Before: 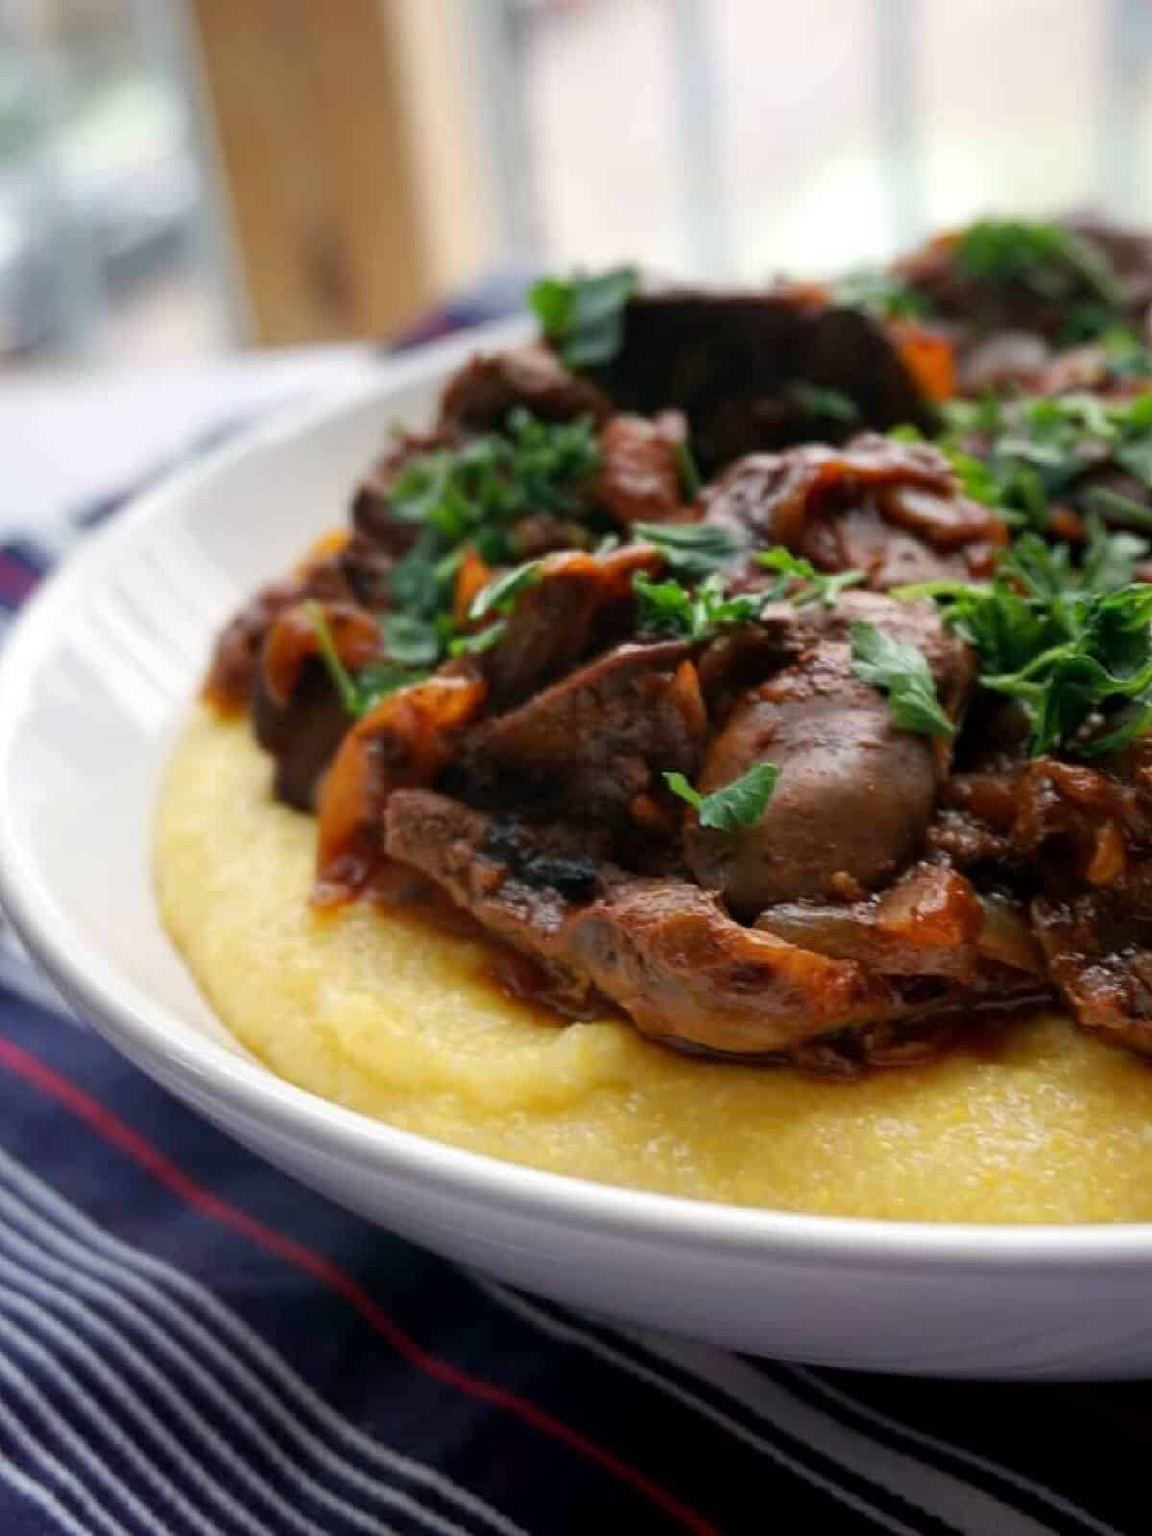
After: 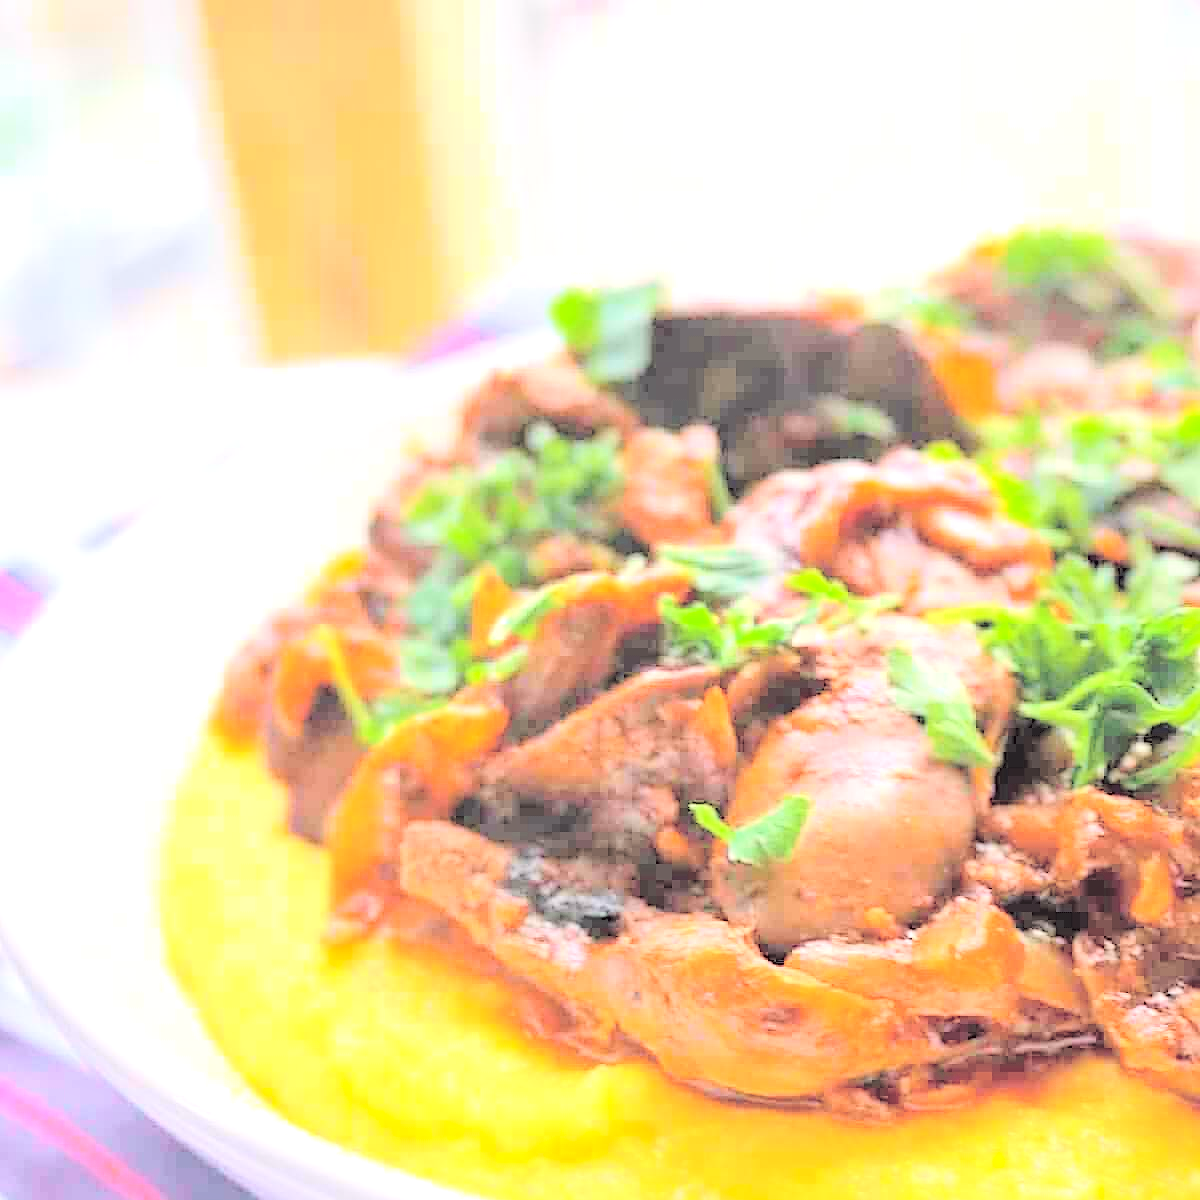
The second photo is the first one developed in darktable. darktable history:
exposure: exposure 0.947 EV, compensate exposure bias true, compensate highlight preservation false
local contrast: mode bilateral grid, contrast 20, coarseness 51, detail 119%, midtone range 0.2
tone curve: curves: ch0 [(0, 0.023) (0.103, 0.087) (0.295, 0.297) (0.445, 0.531) (0.553, 0.665) (0.735, 0.843) (0.994, 1)]; ch1 [(0, 0) (0.414, 0.395) (0.447, 0.447) (0.485, 0.5) (0.512, 0.524) (0.542, 0.581) (0.581, 0.632) (0.646, 0.715) (1, 1)]; ch2 [(0, 0) (0.369, 0.388) (0.449, 0.431) (0.478, 0.471) (0.516, 0.517) (0.579, 0.624) (0.674, 0.775) (1, 1)], color space Lab, independent channels, preserve colors none
crop: bottom 24.994%
sharpen: on, module defaults
contrast brightness saturation: brightness 0.985
